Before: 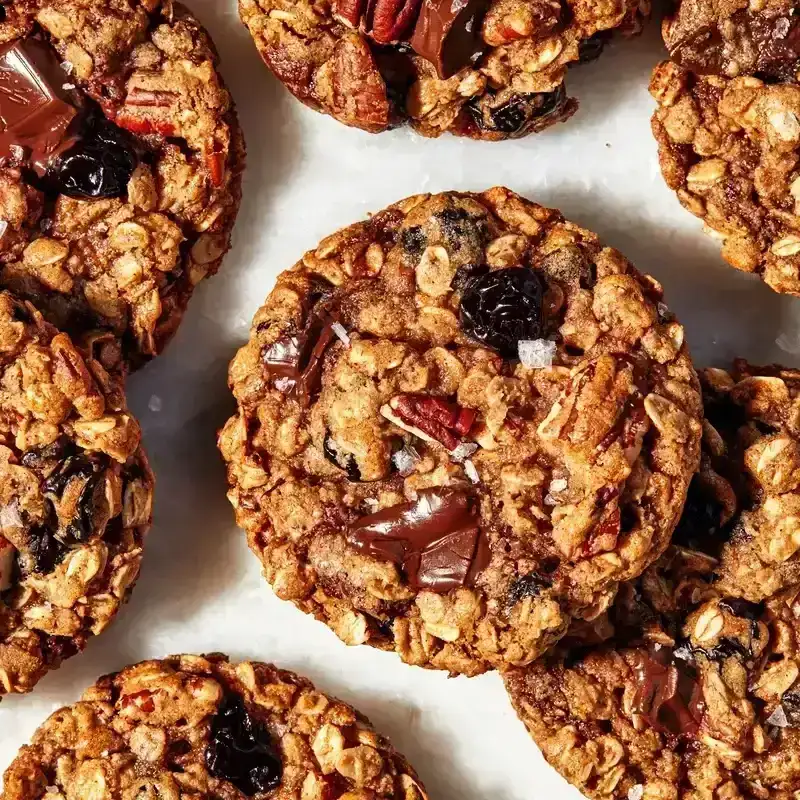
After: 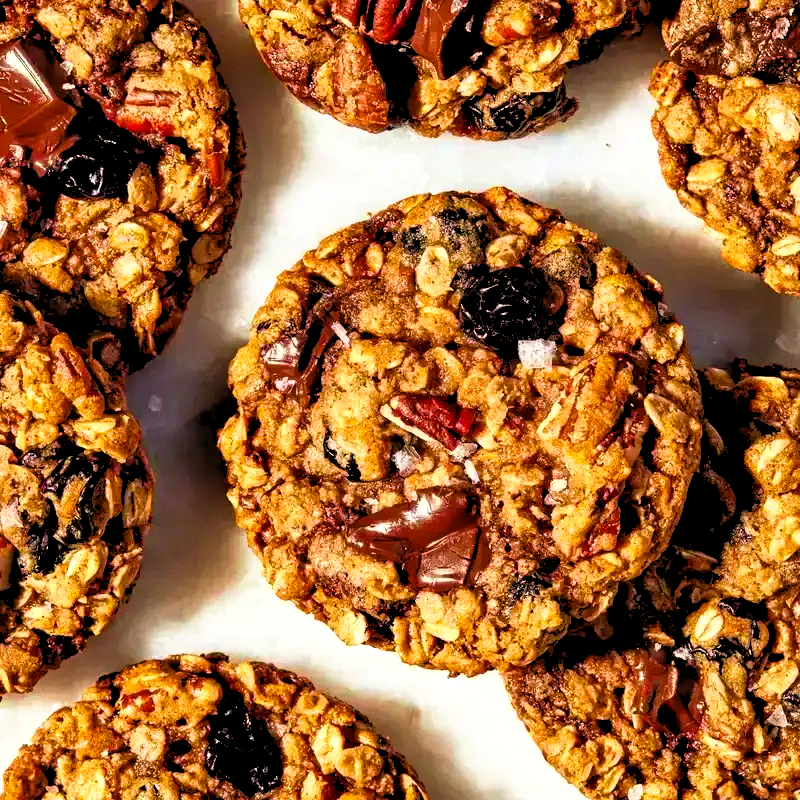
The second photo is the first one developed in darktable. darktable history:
rgb levels: levels [[0.013, 0.434, 0.89], [0, 0.5, 1], [0, 0.5, 1]]
velvia: strength 40%
color balance rgb: linear chroma grading › global chroma 8.33%, perceptual saturation grading › global saturation 18.52%, global vibrance 7.87%
grain: coarseness 0.09 ISO, strength 10%
shadows and highlights: shadows 0, highlights 40
